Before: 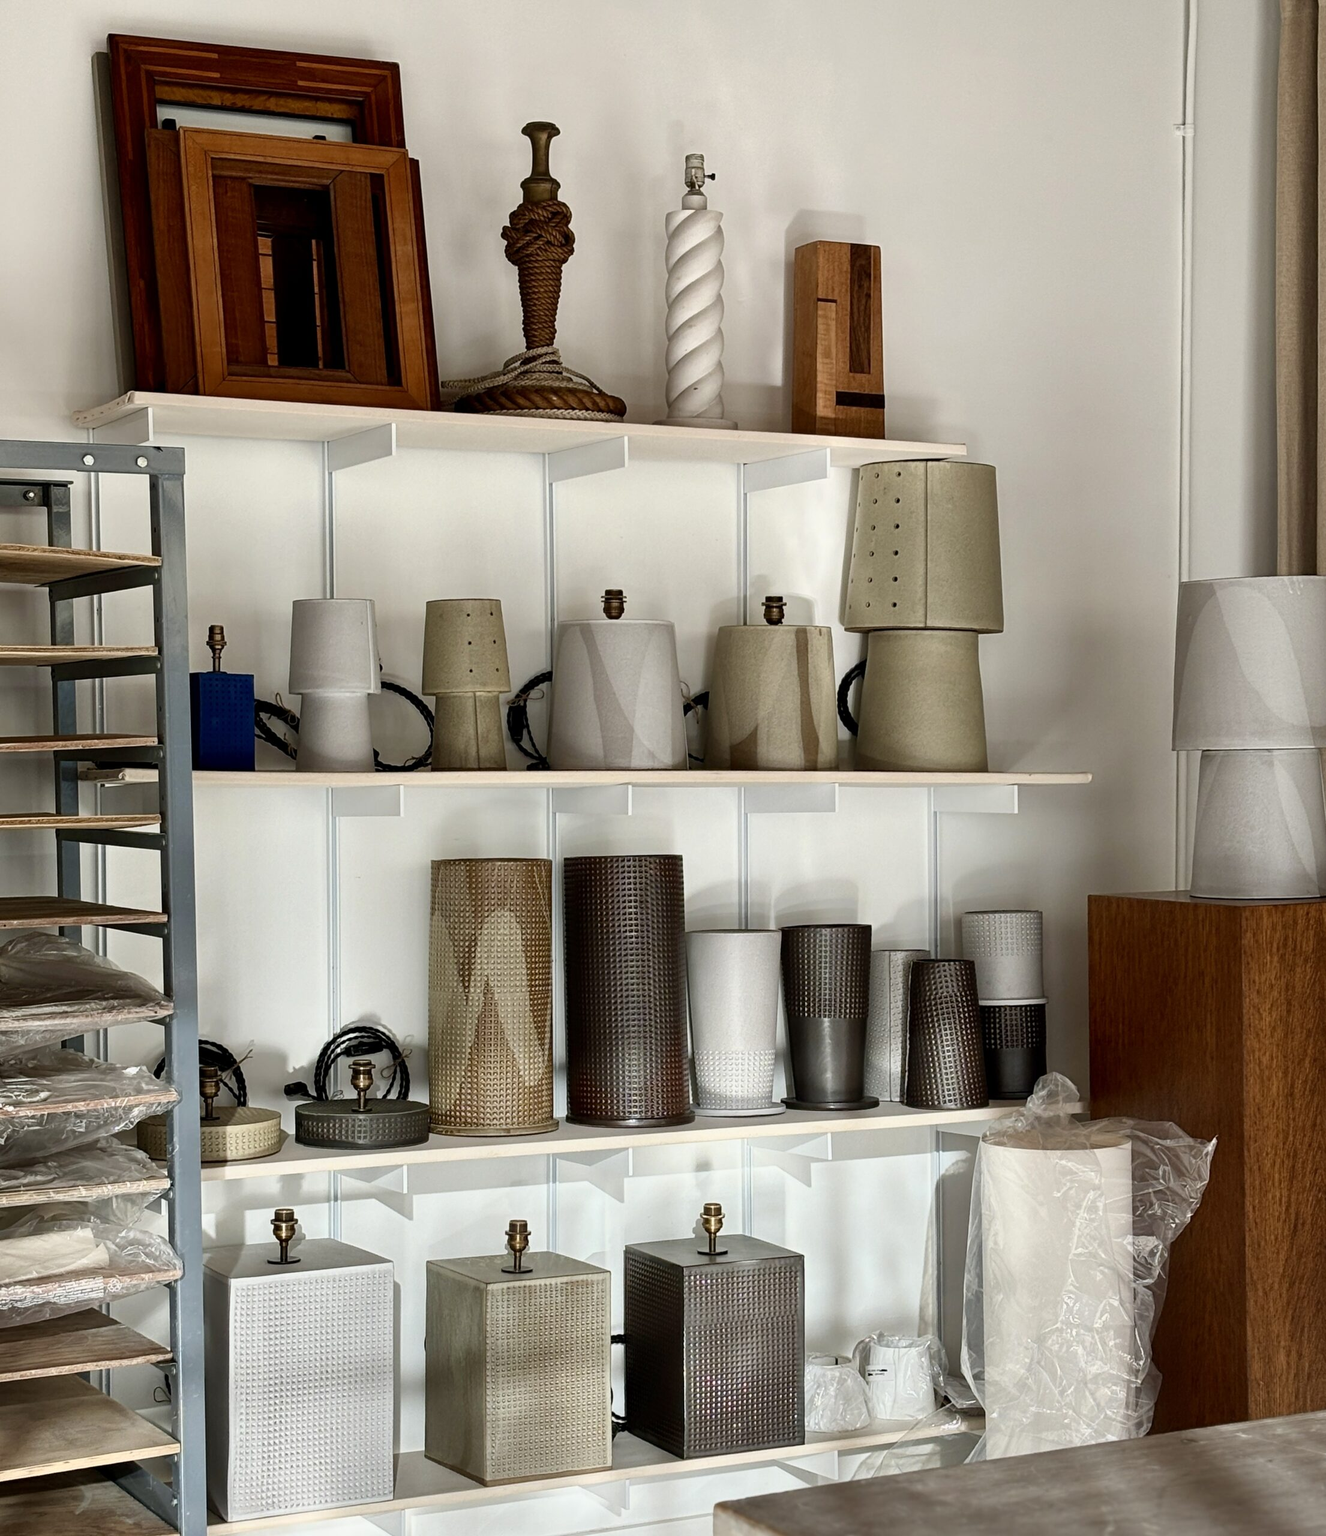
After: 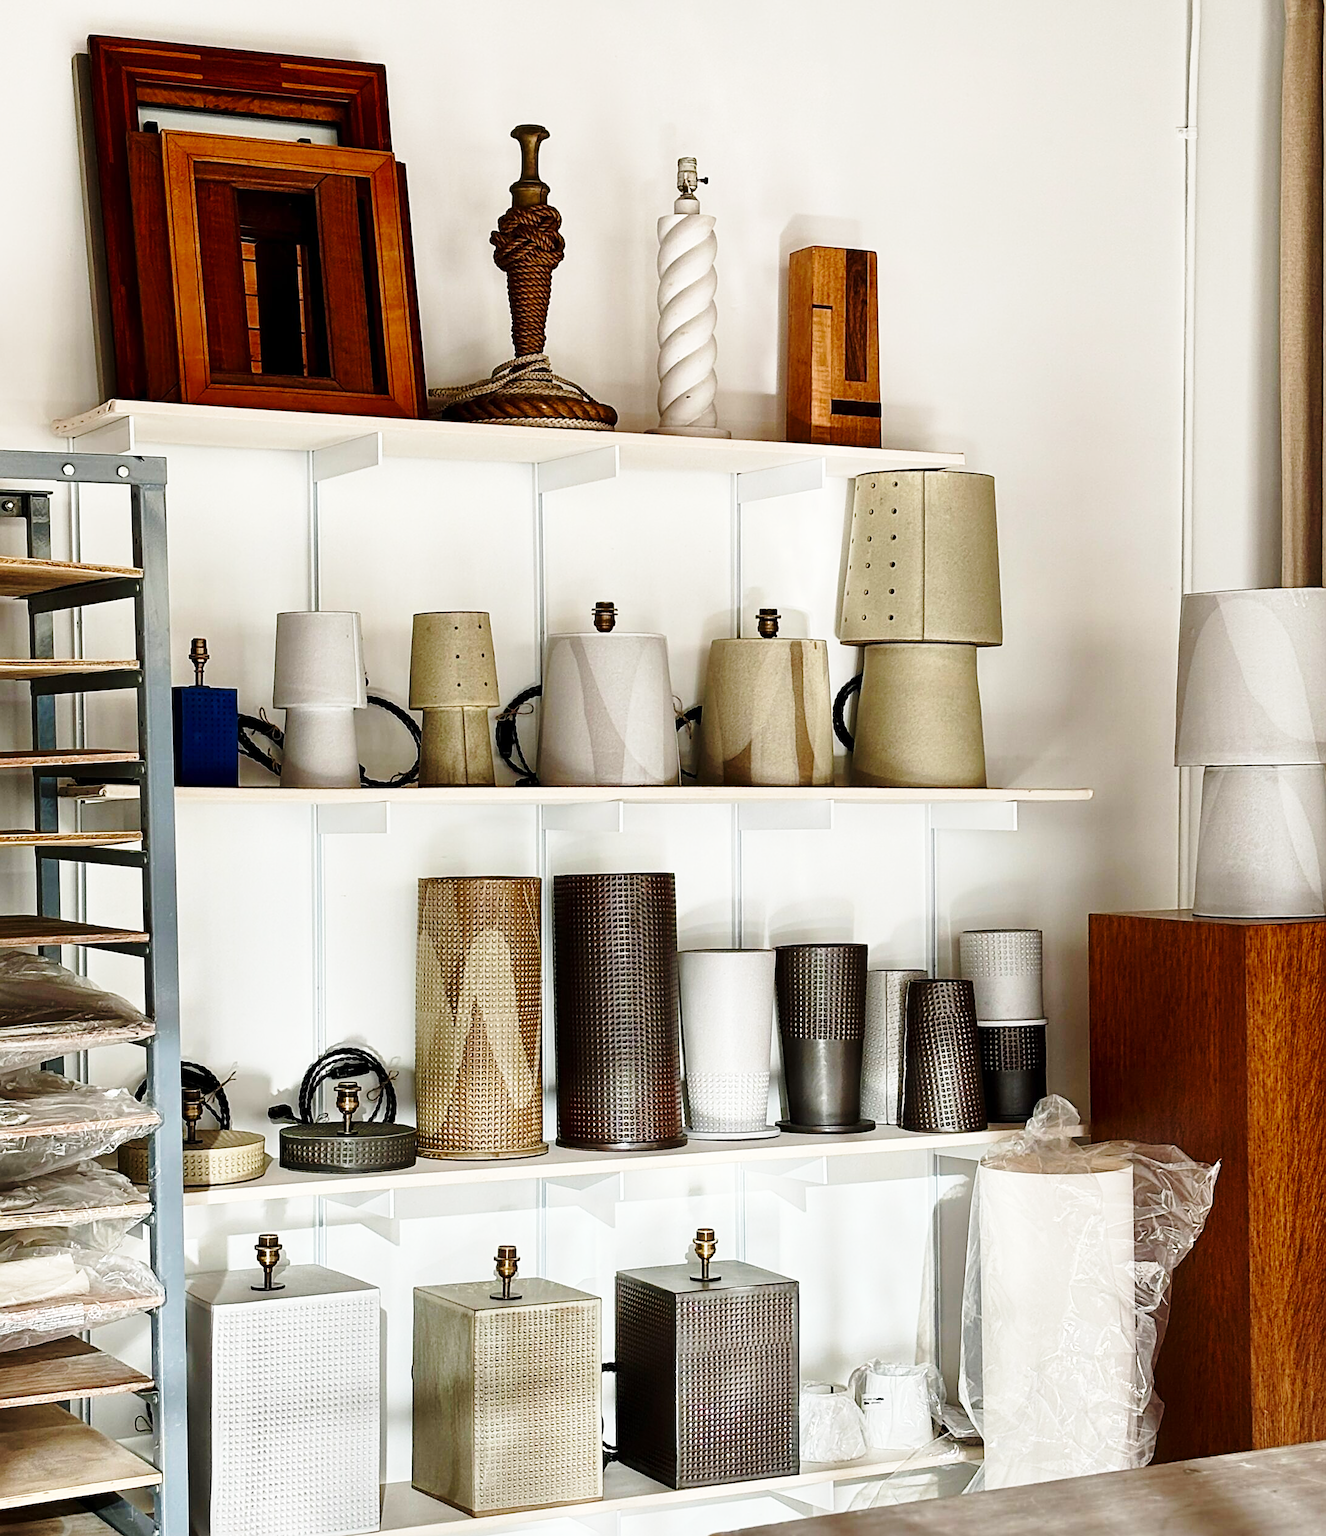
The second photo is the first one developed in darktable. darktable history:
crop: left 1.672%, right 0.283%, bottom 1.996%
sharpen: on, module defaults
base curve: curves: ch0 [(0, 0) (0.028, 0.03) (0.121, 0.232) (0.46, 0.748) (0.859, 0.968) (1, 1)], preserve colors none
